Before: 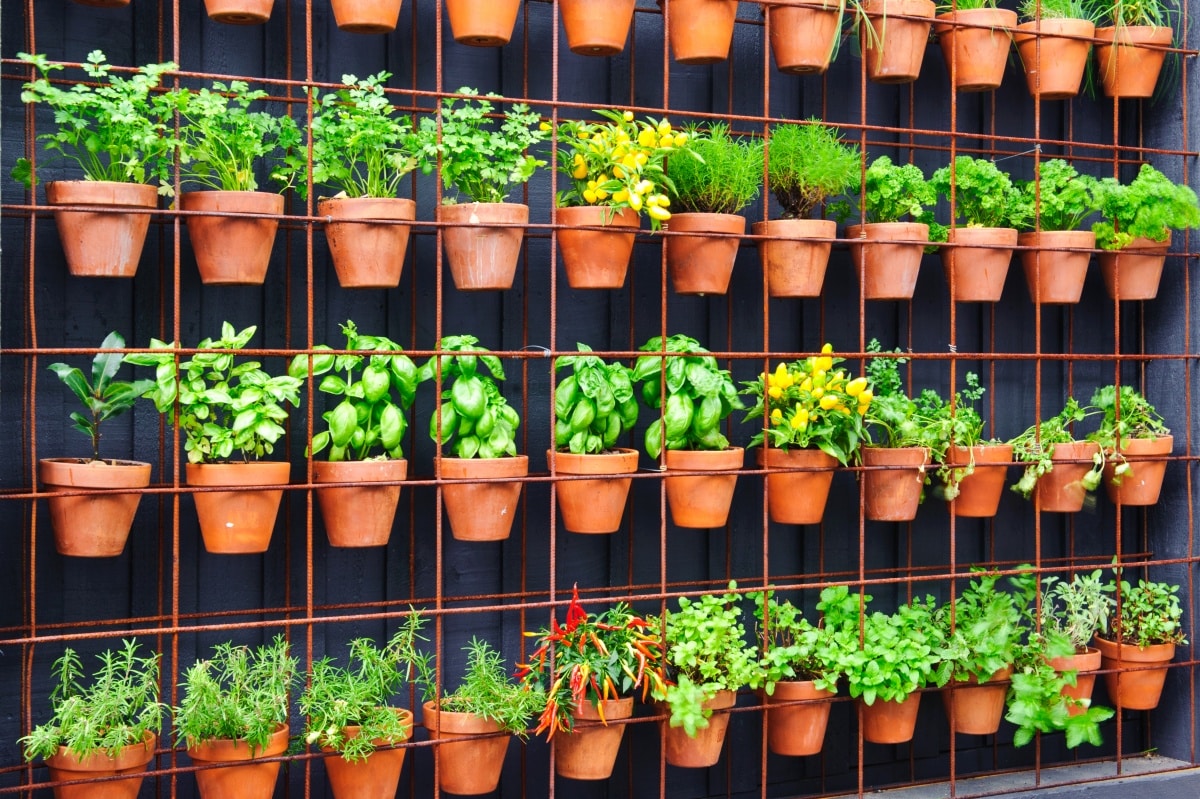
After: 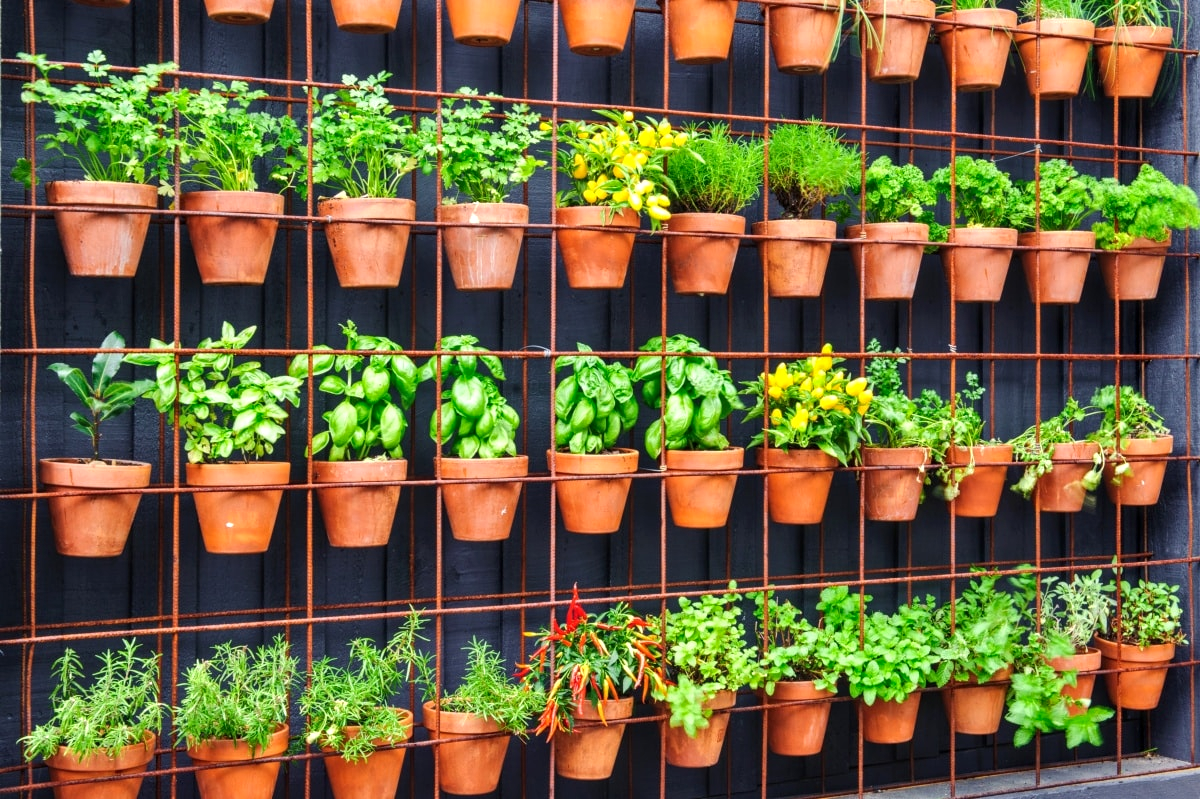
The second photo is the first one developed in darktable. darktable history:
rotate and perspective: automatic cropping original format, crop left 0, crop top 0
local contrast: on, module defaults
levels: levels [0, 0.48, 0.961]
